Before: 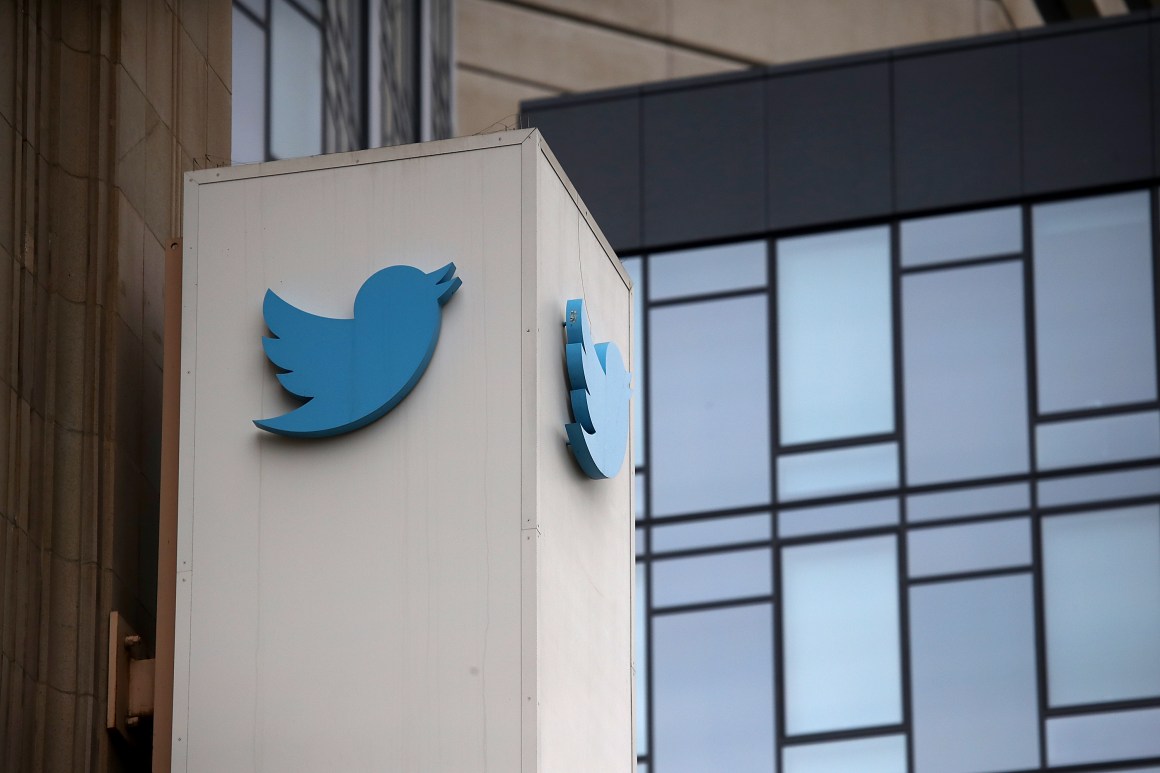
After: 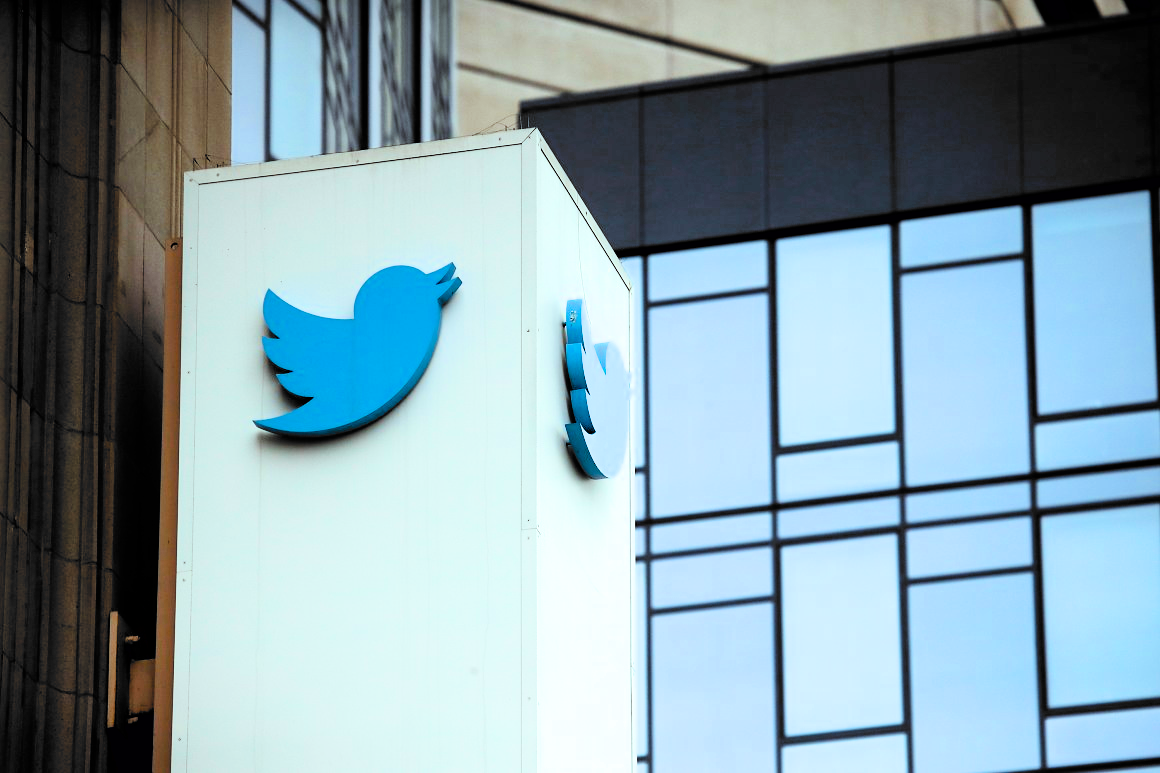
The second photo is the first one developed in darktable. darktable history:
filmic rgb: black relative exposure -5.02 EV, white relative exposure 3.53 EV, hardness 3.18, contrast 1.497, highlights saturation mix -48.98%, color science v6 (2022)
color balance rgb: shadows lift › chroma 2.026%, shadows lift › hue 249.06°, highlights gain › luminance 15.478%, highlights gain › chroma 3.991%, highlights gain › hue 208.67°, global offset › luminance -0.485%, linear chroma grading › global chroma 0.511%, perceptual saturation grading › global saturation 20%, perceptual saturation grading › highlights -25.113%, perceptual saturation grading › shadows 49.609%, global vibrance 19.736%
exposure: exposure 1 EV, compensate highlight preservation false
